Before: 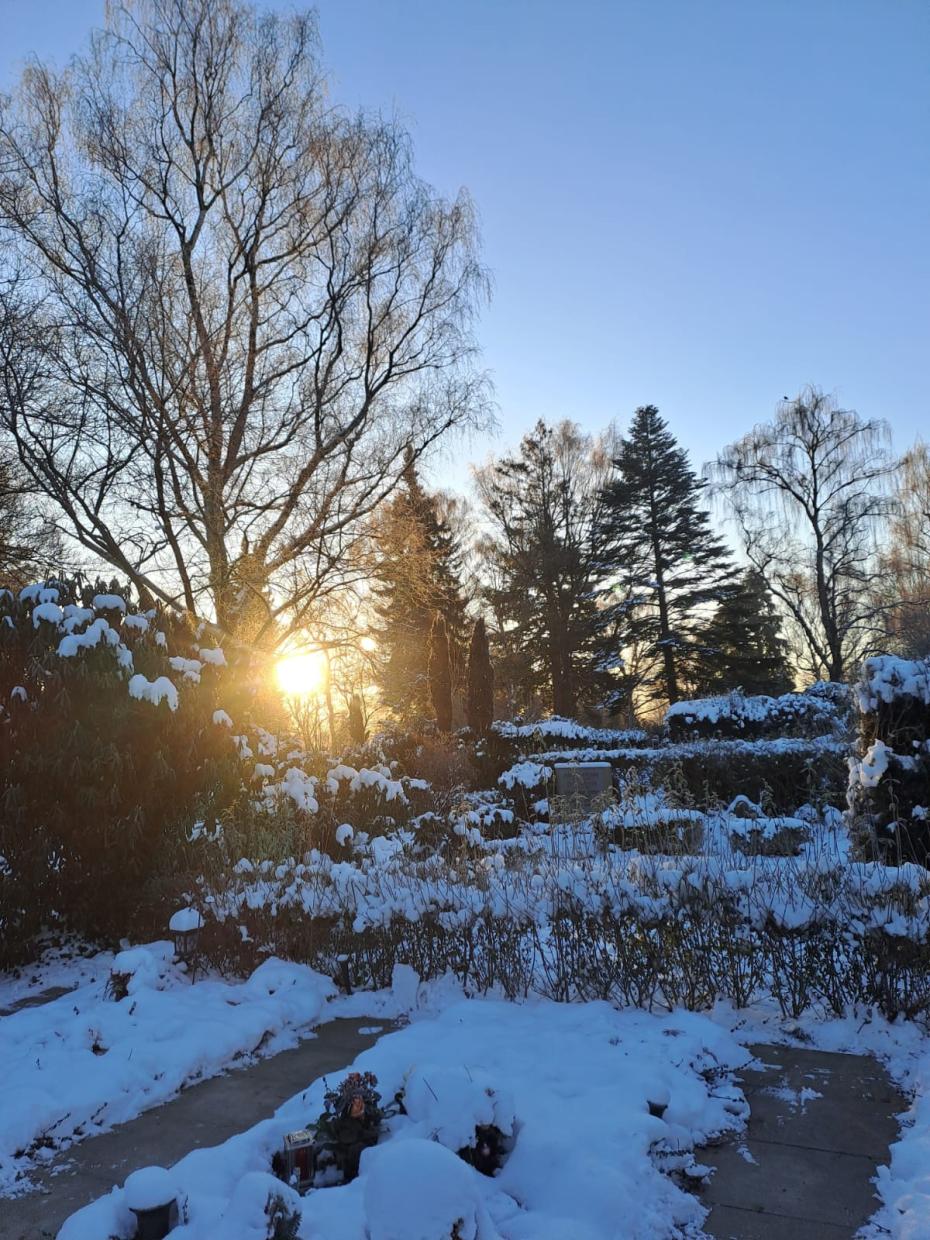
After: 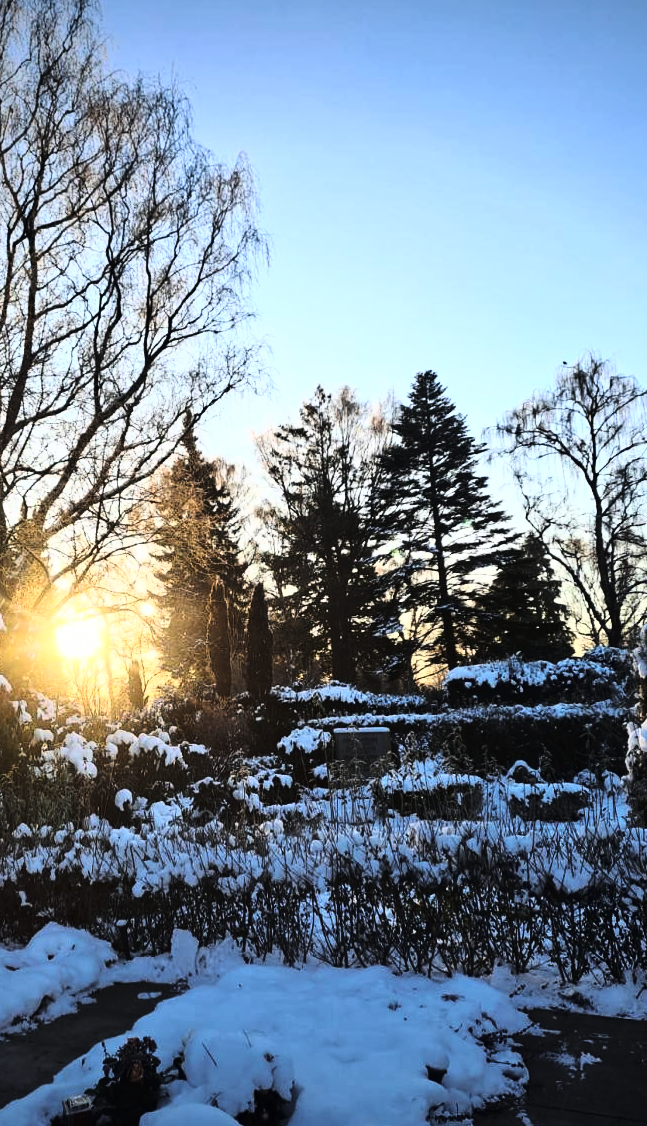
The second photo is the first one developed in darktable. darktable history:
exposure: exposure -0.064 EV, compensate exposure bias true, compensate highlight preservation false
crop and rotate: left 23.846%, top 2.896%, right 6.582%, bottom 6.264%
shadows and highlights: shadows 36.44, highlights -26.66, soften with gaussian
tone curve: curves: ch0 [(0, 0) (0.003, 0.003) (0.011, 0.006) (0.025, 0.012) (0.044, 0.02) (0.069, 0.023) (0.1, 0.029) (0.136, 0.037) (0.177, 0.058) (0.224, 0.084) (0.277, 0.137) (0.335, 0.209) (0.399, 0.336) (0.468, 0.478) (0.543, 0.63) (0.623, 0.789) (0.709, 0.903) (0.801, 0.967) (0.898, 0.987) (1, 1)], color space Lab, linked channels, preserve colors none
vignetting: saturation -0.019, width/height ratio 1.089
